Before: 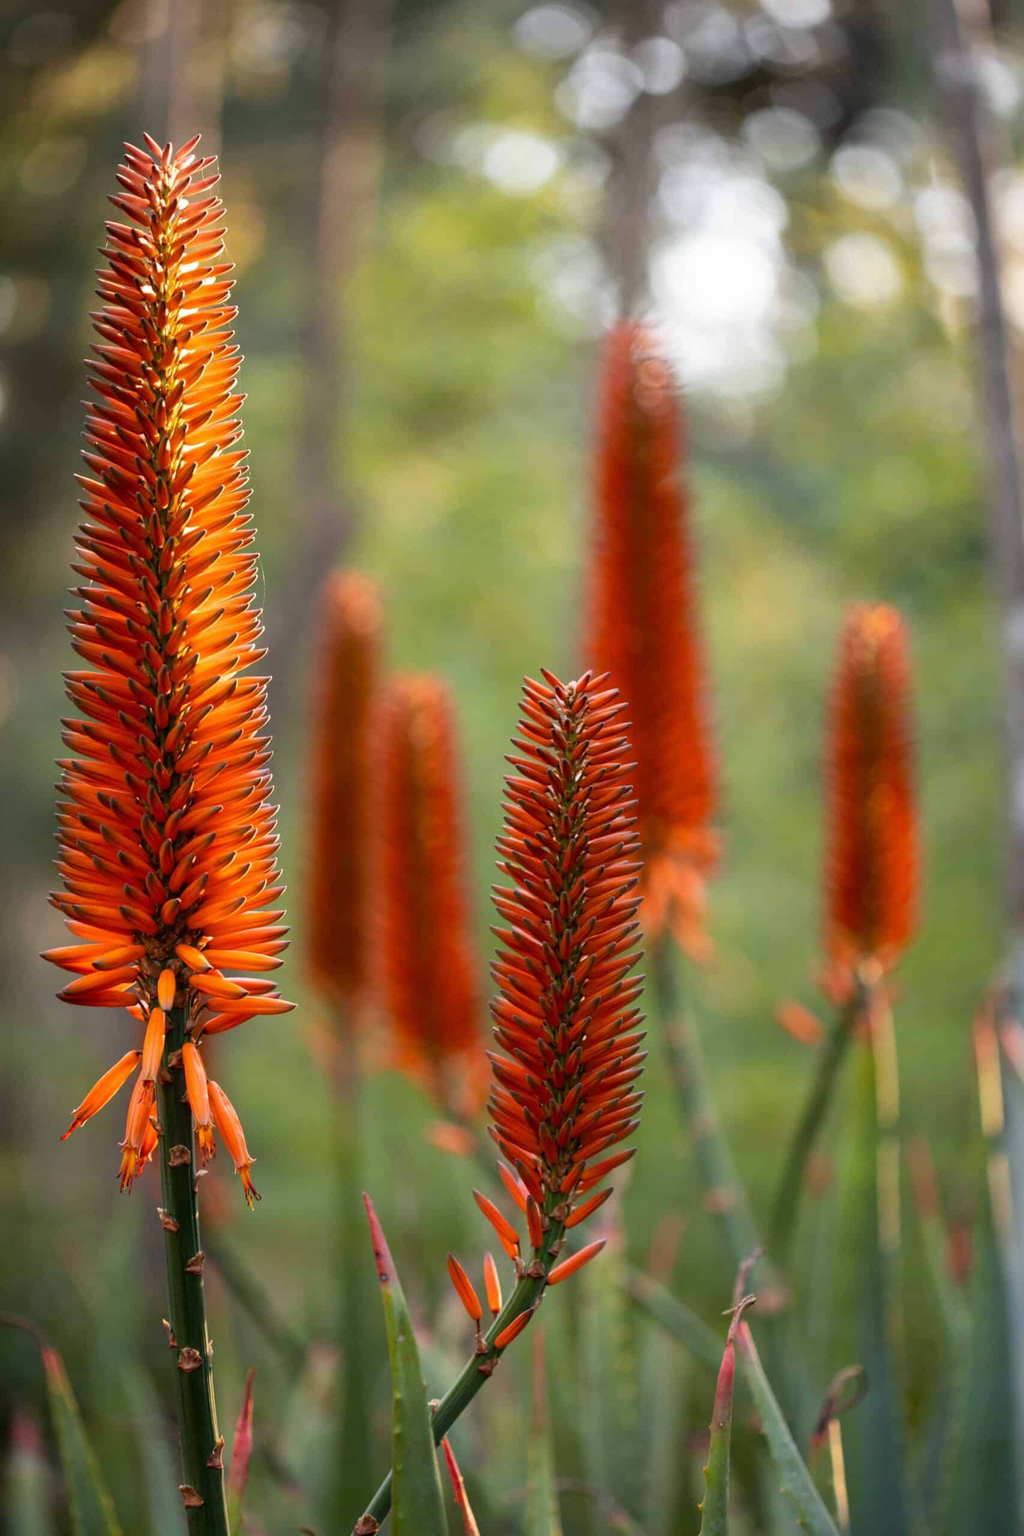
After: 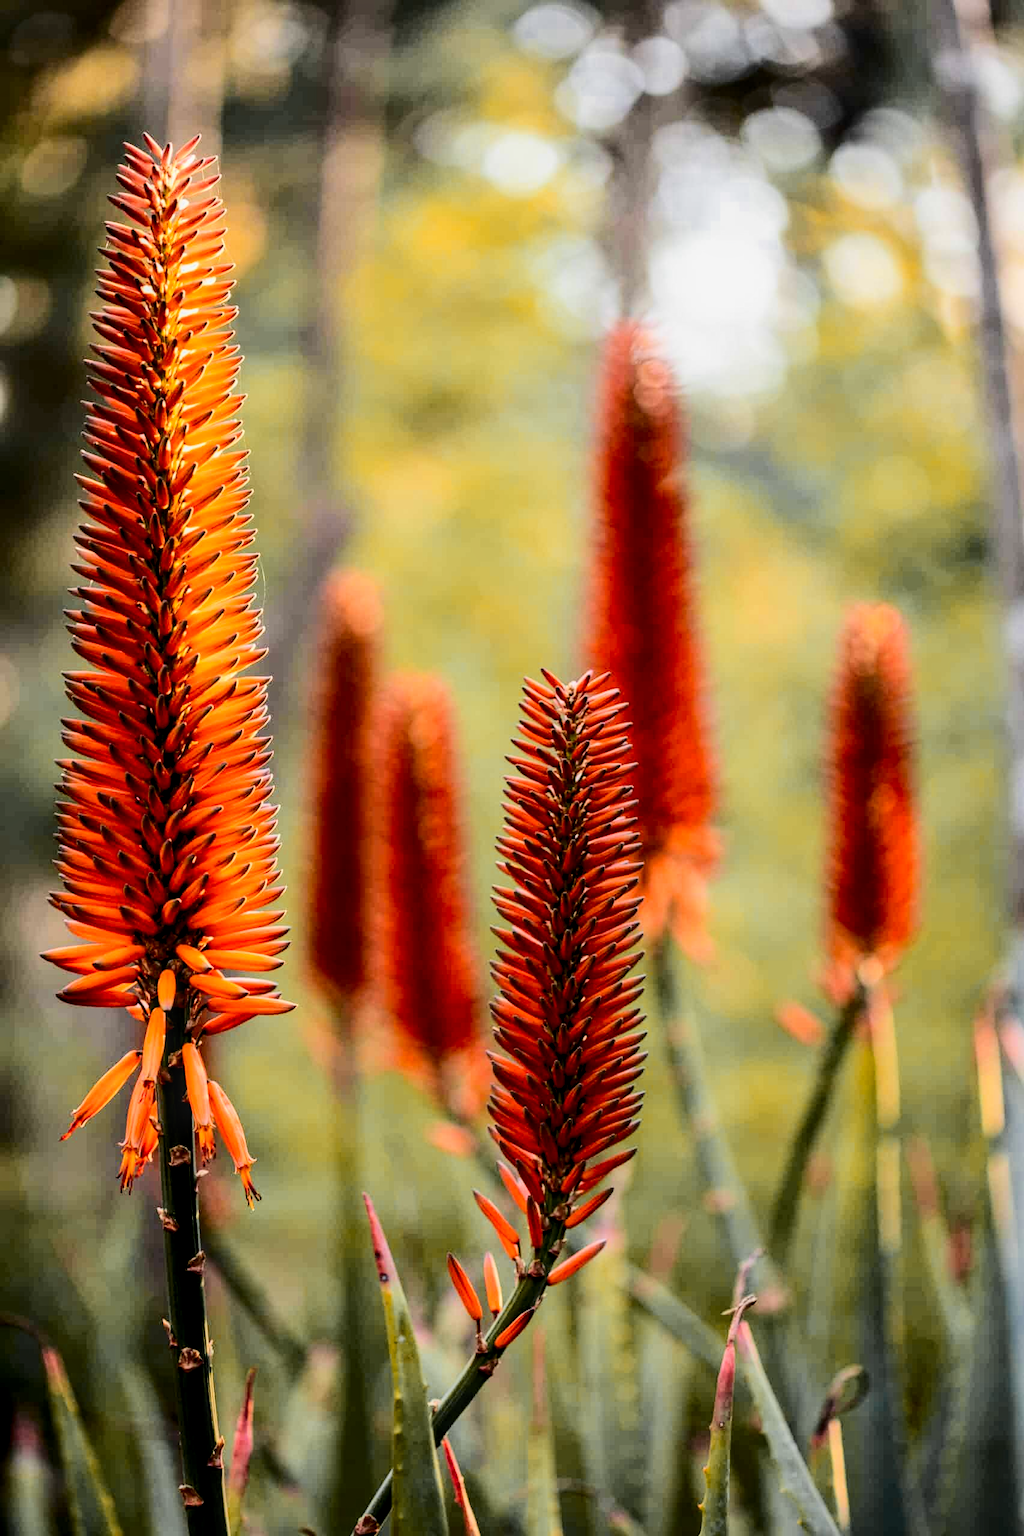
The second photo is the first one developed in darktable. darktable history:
color zones: curves: ch0 [(0, 0.499) (0.143, 0.5) (0.286, 0.5) (0.429, 0.476) (0.571, 0.284) (0.714, 0.243) (0.857, 0.449) (1, 0.499)]; ch1 [(0, 0.532) (0.143, 0.645) (0.286, 0.696) (0.429, 0.211) (0.571, 0.504) (0.714, 0.493) (0.857, 0.495) (1, 0.532)]; ch2 [(0, 0.5) (0.143, 0.5) (0.286, 0.427) (0.429, 0.324) (0.571, 0.5) (0.714, 0.5) (0.857, 0.5) (1, 0.5)]
tone curve: curves: ch0 [(0, 0) (0.003, 0.002) (0.011, 0.008) (0.025, 0.017) (0.044, 0.027) (0.069, 0.037) (0.1, 0.052) (0.136, 0.074) (0.177, 0.11) (0.224, 0.155) (0.277, 0.237) (0.335, 0.34) (0.399, 0.467) (0.468, 0.584) (0.543, 0.683) (0.623, 0.762) (0.709, 0.827) (0.801, 0.888) (0.898, 0.947) (1, 1)], color space Lab, independent channels, preserve colors none
filmic rgb: black relative exposure -7.77 EV, white relative exposure 4.4 EV, threshold 2.95 EV, target black luminance 0%, hardness 3.75, latitude 50.85%, contrast 1.066, highlights saturation mix 8.76%, shadows ↔ highlights balance -0.222%, enable highlight reconstruction true
local contrast: on, module defaults
